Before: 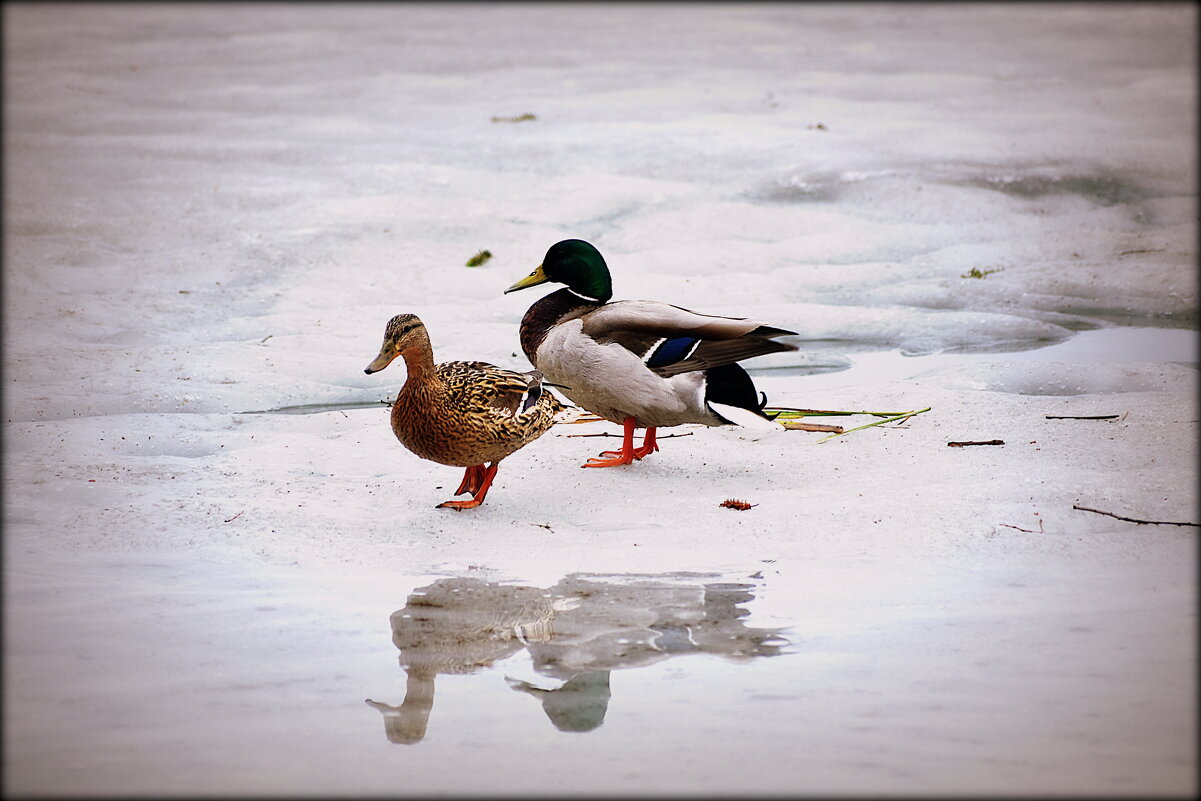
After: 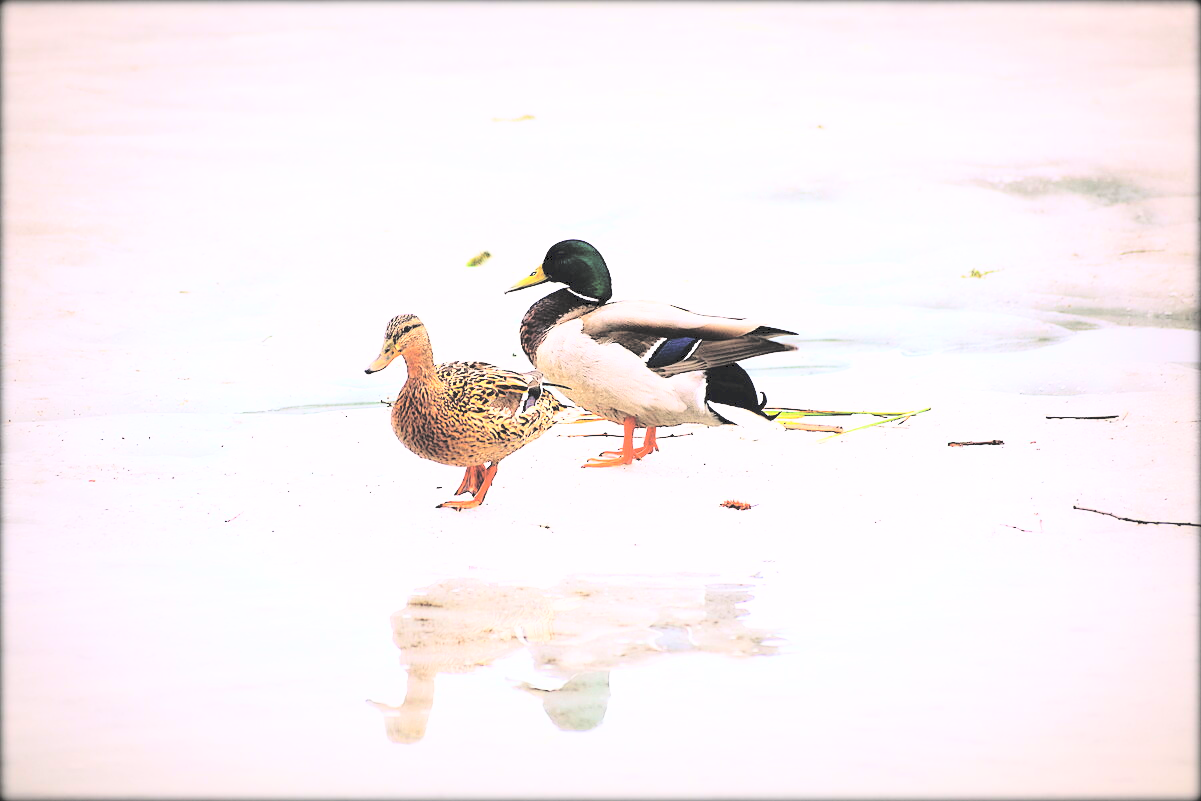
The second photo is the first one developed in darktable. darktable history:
base curve: curves: ch0 [(0, 0) (0.007, 0.004) (0.027, 0.03) (0.046, 0.07) (0.207, 0.54) (0.442, 0.872) (0.673, 0.972) (1, 1)], exposure shift 0.573
color calibration: illuminant same as pipeline (D50), adaptation XYZ, x 0.345, y 0.358, temperature 5015.78 K
contrast brightness saturation: brightness 0.983
